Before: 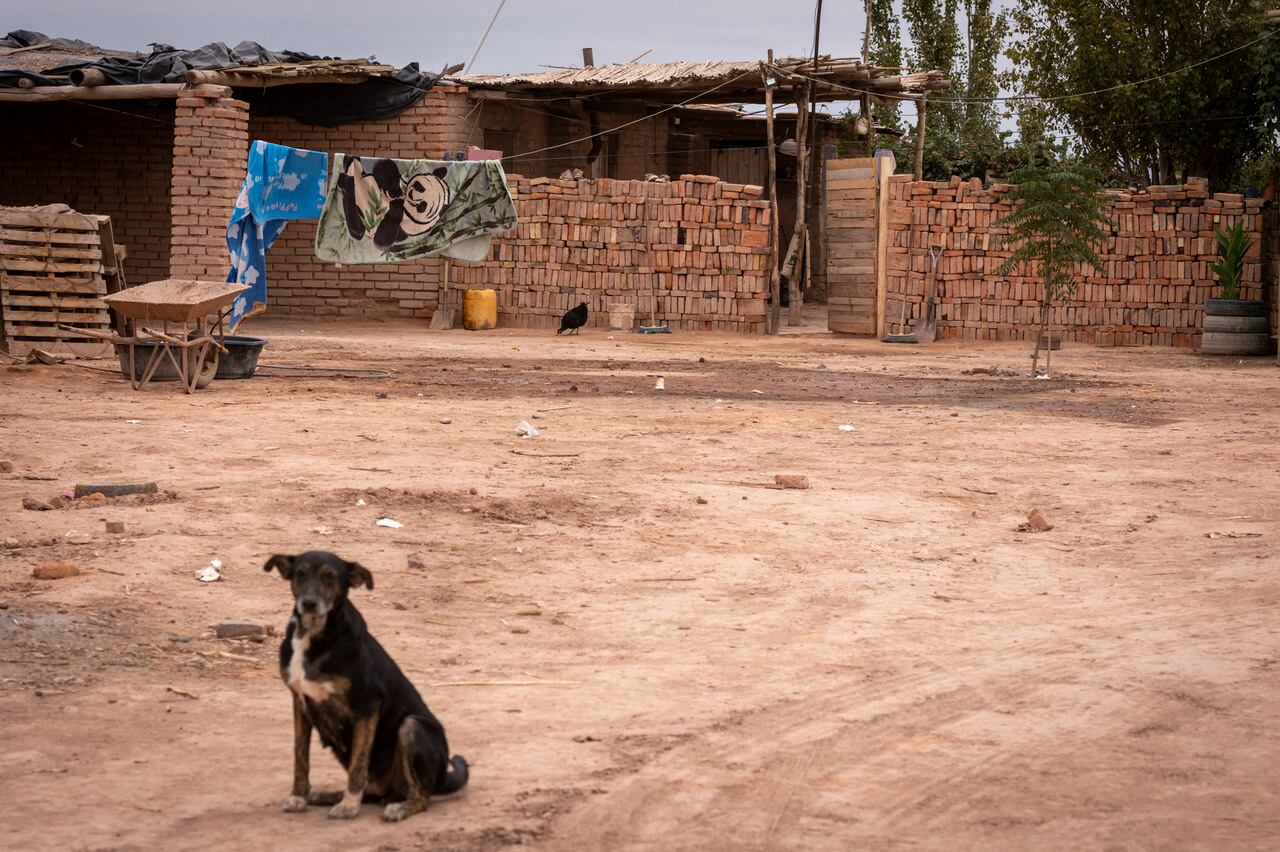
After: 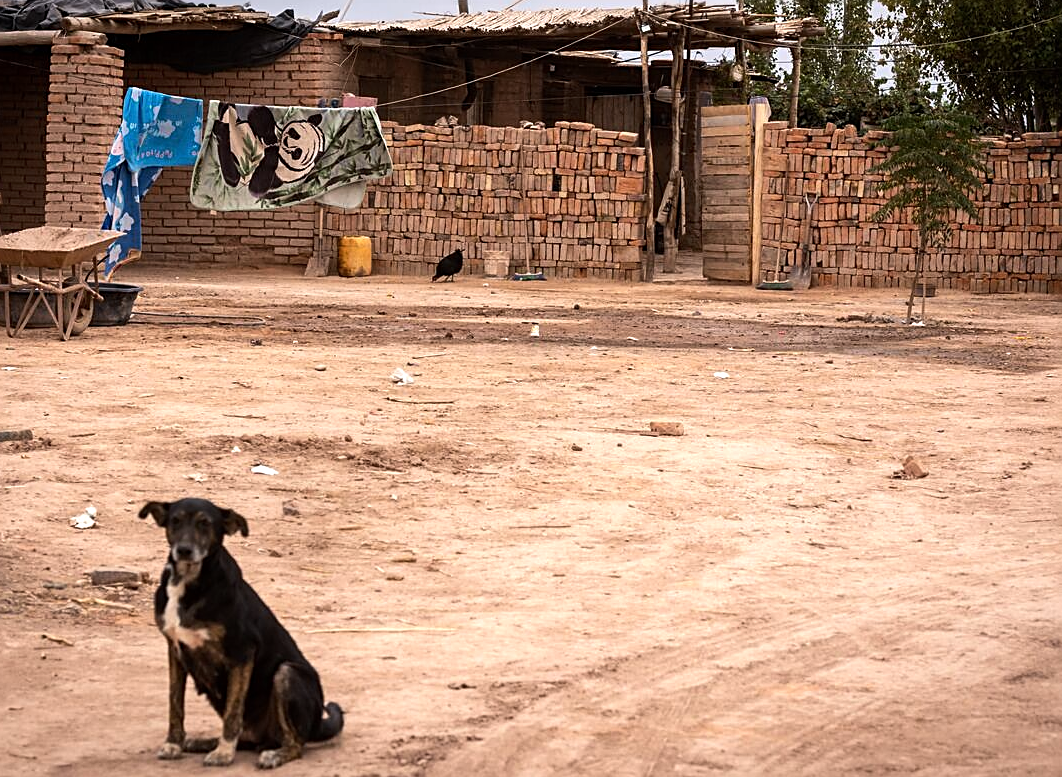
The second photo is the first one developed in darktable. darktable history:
tone equalizer: -8 EV -0.43 EV, -7 EV -0.377 EV, -6 EV -0.359 EV, -5 EV -0.208 EV, -3 EV 0.237 EV, -2 EV 0.359 EV, -1 EV 0.382 EV, +0 EV 0.424 EV, edges refinement/feathering 500, mask exposure compensation -1.57 EV, preserve details no
crop: left 9.778%, top 6.233%, right 7.234%, bottom 2.56%
sharpen: on, module defaults
